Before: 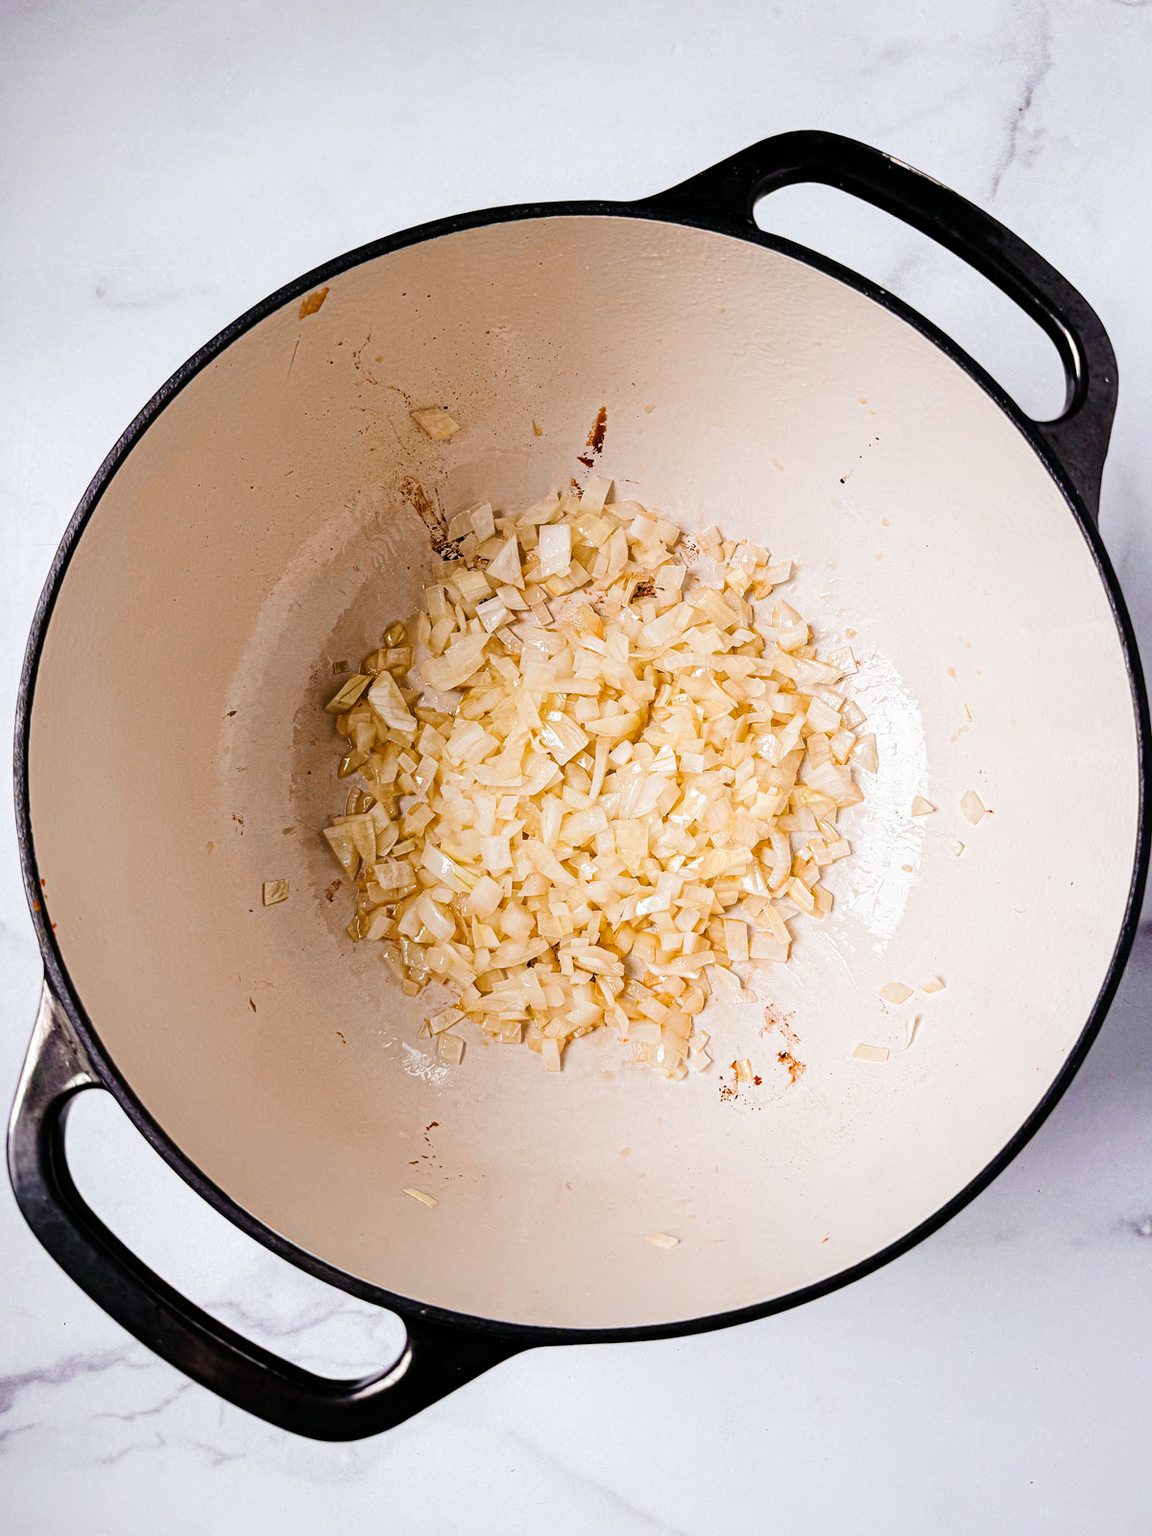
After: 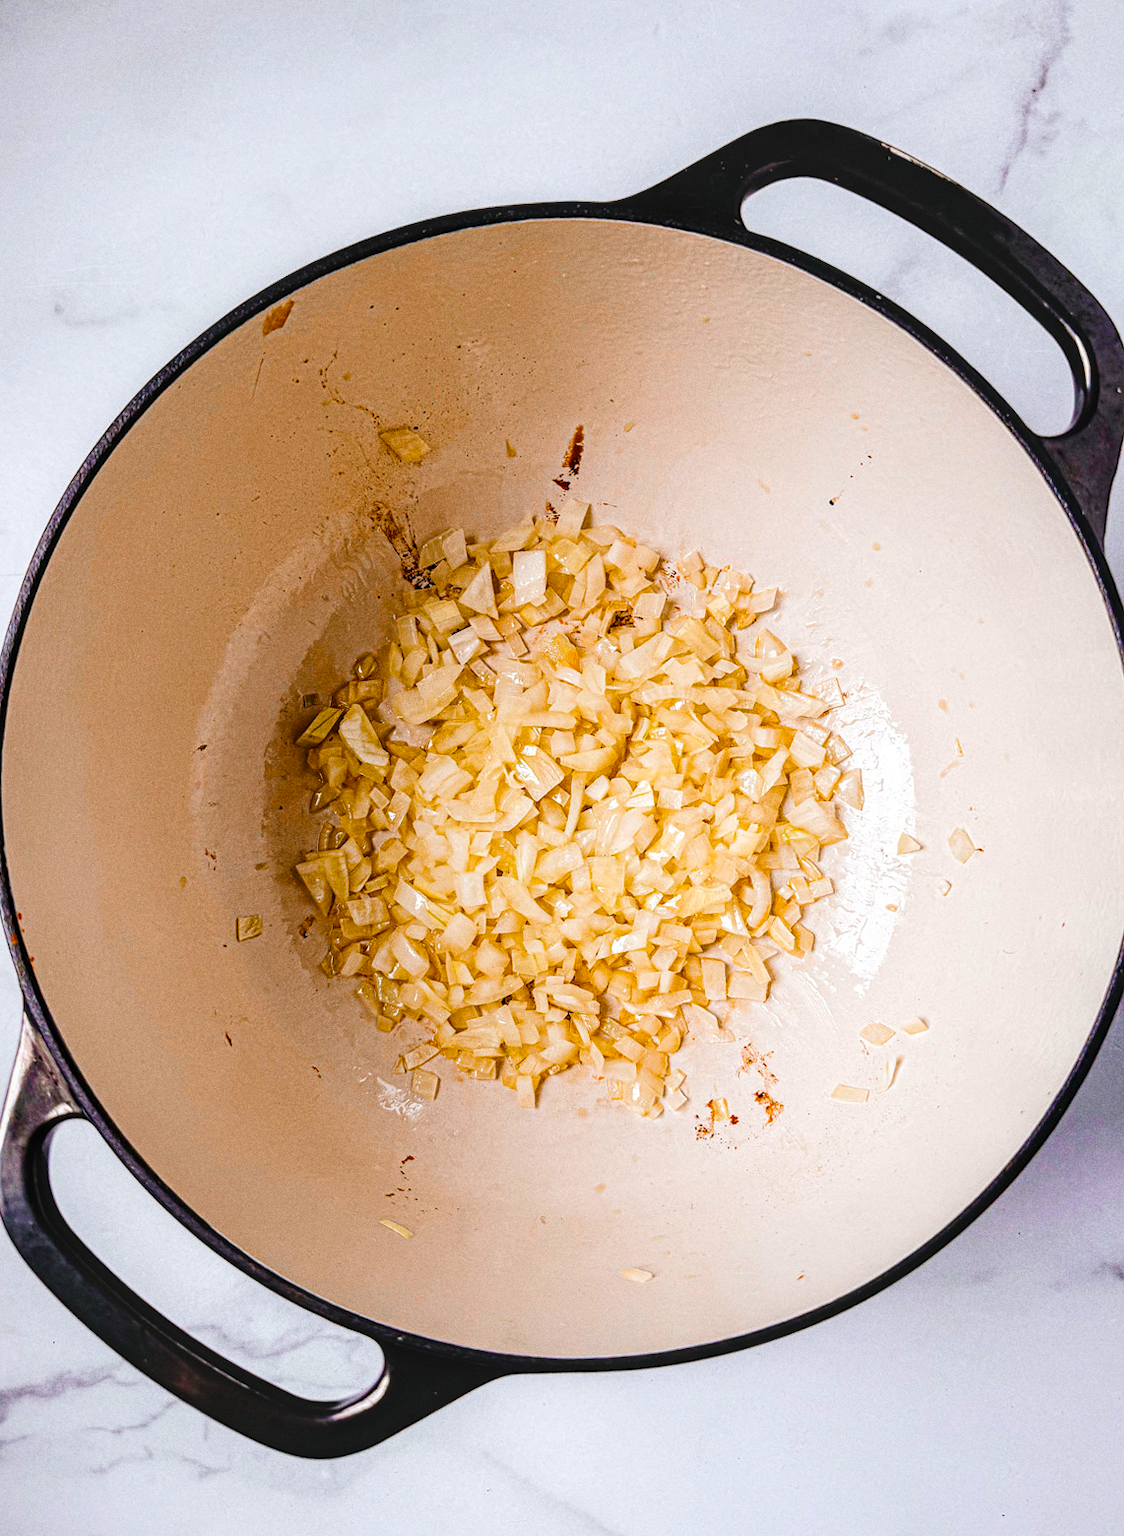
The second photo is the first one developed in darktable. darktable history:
grain: coarseness 0.09 ISO
local contrast: on, module defaults
color balance rgb: linear chroma grading › global chroma 15%, perceptual saturation grading › global saturation 30%
rotate and perspective: rotation 0.074°, lens shift (vertical) 0.096, lens shift (horizontal) -0.041, crop left 0.043, crop right 0.952, crop top 0.024, crop bottom 0.979
